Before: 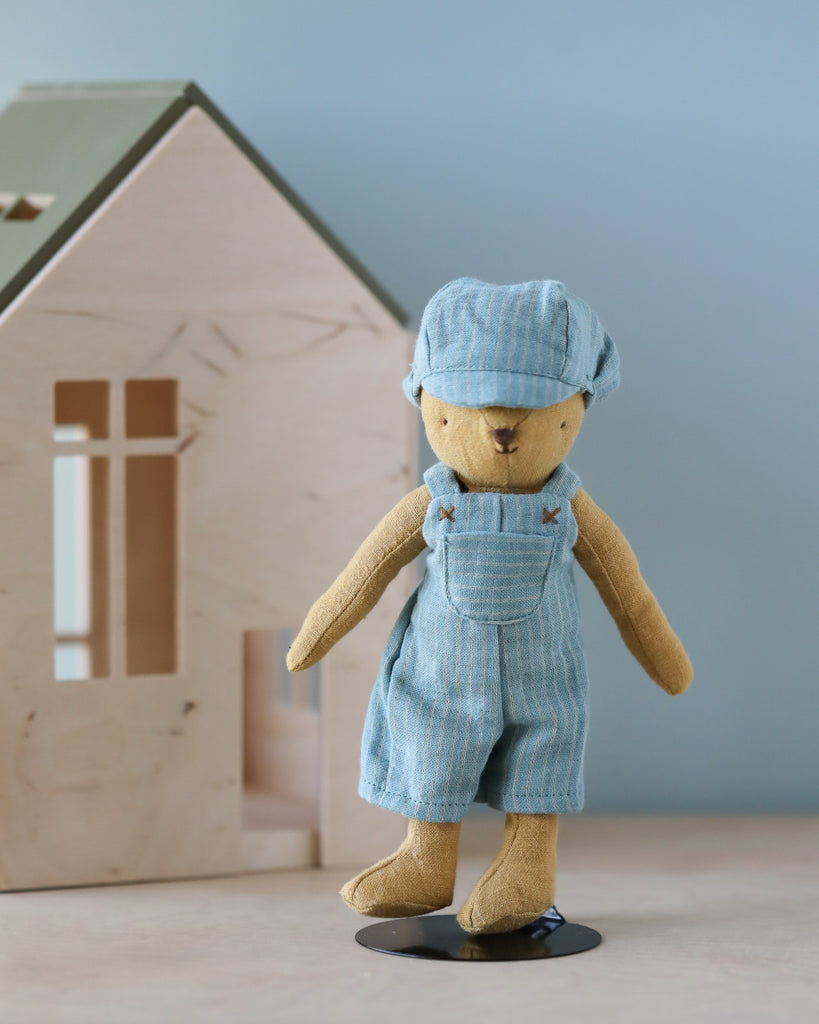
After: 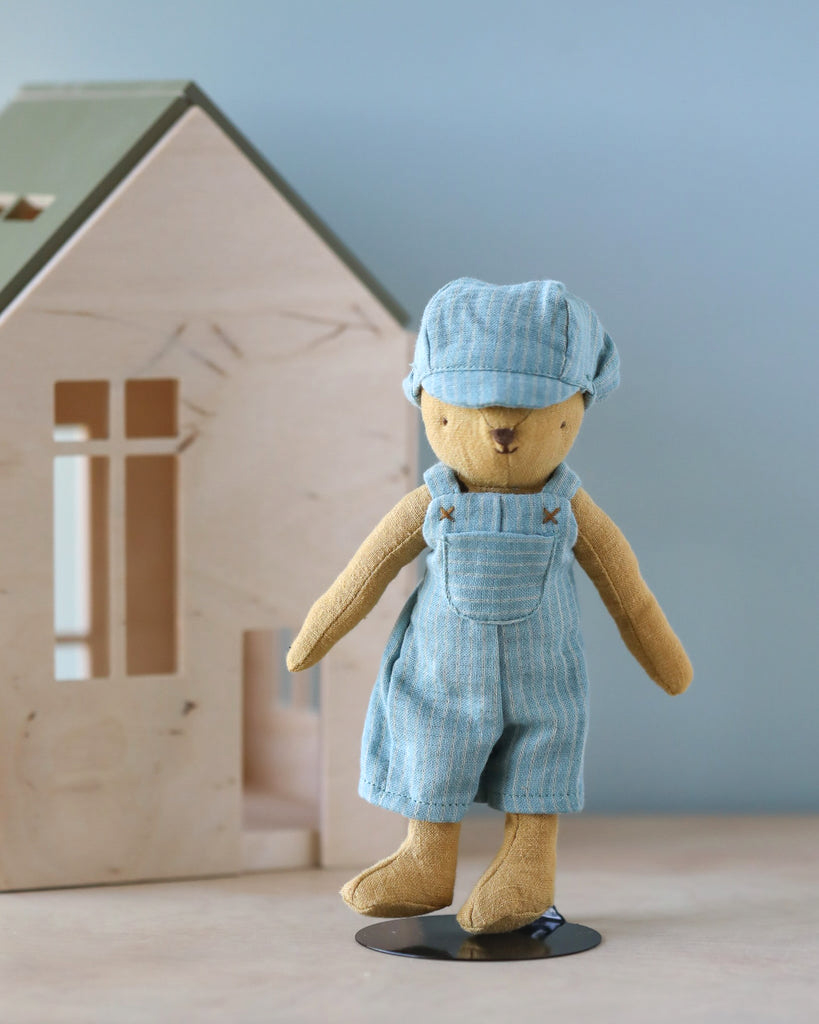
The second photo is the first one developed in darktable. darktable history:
local contrast: detail 110%
shadows and highlights: shadows 10.05, white point adjustment 0.885, highlights -40.24
exposure: exposure 0.203 EV, compensate highlight preservation false
